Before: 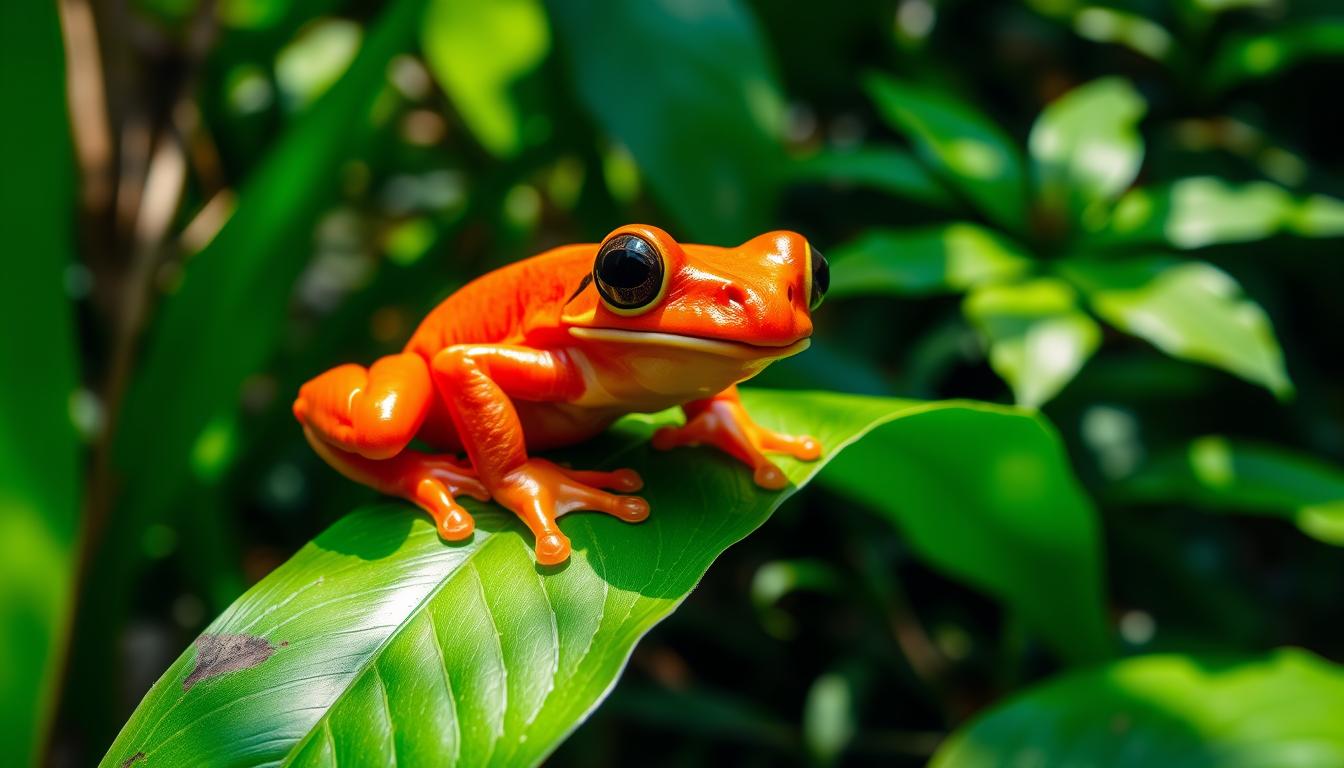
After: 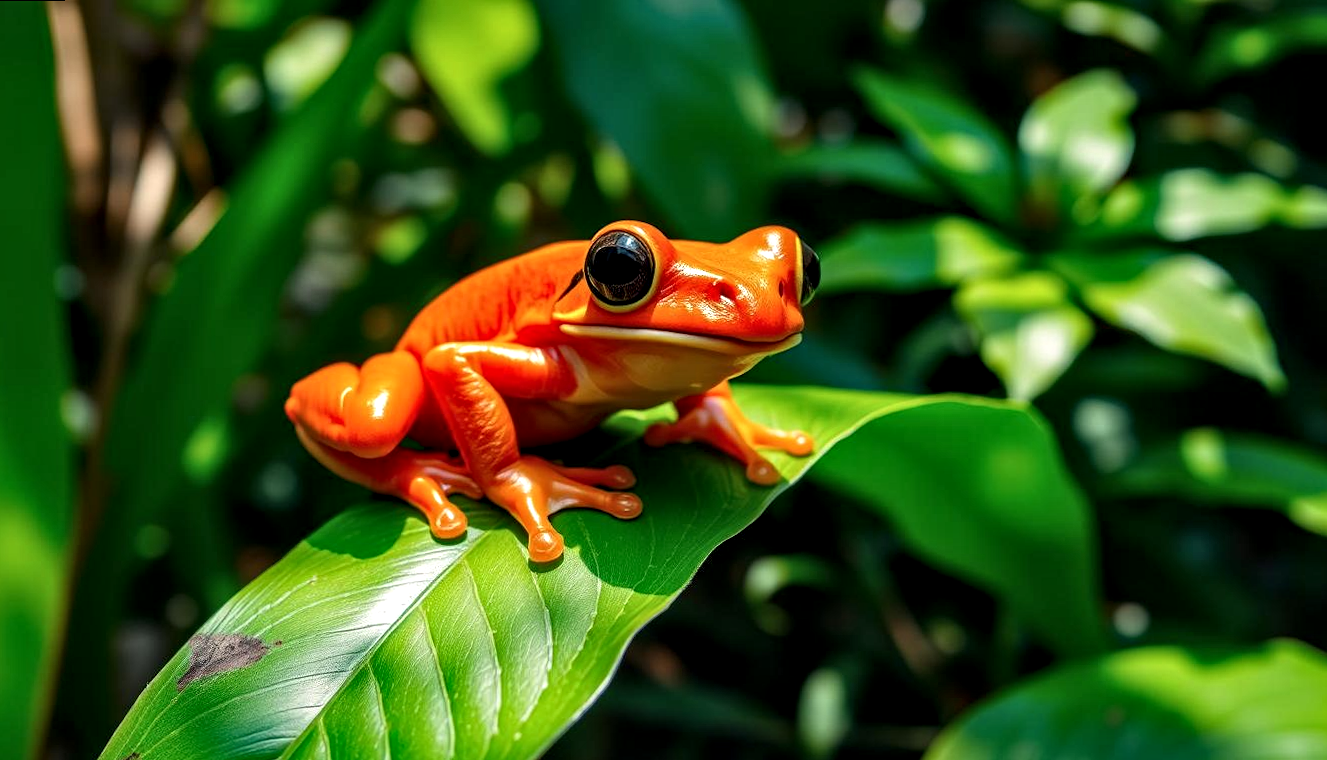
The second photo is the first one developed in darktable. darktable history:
rotate and perspective: rotation -0.45°, automatic cropping original format, crop left 0.008, crop right 0.992, crop top 0.012, crop bottom 0.988
contrast equalizer: y [[0.51, 0.537, 0.559, 0.574, 0.599, 0.618], [0.5 ×6], [0.5 ×6], [0 ×6], [0 ×6]]
exposure: compensate exposure bias true, compensate highlight preservation false
